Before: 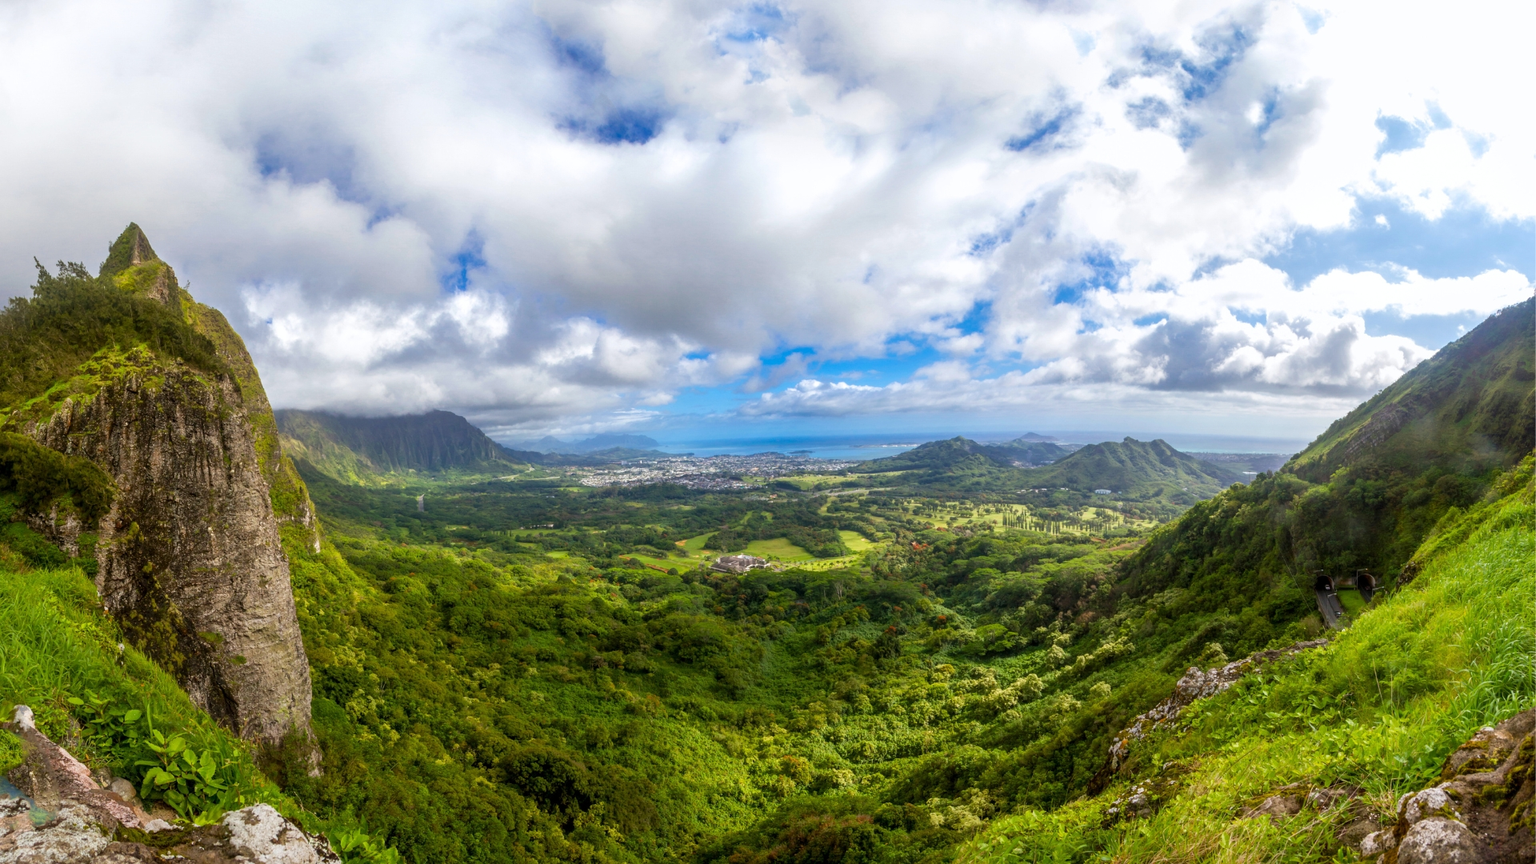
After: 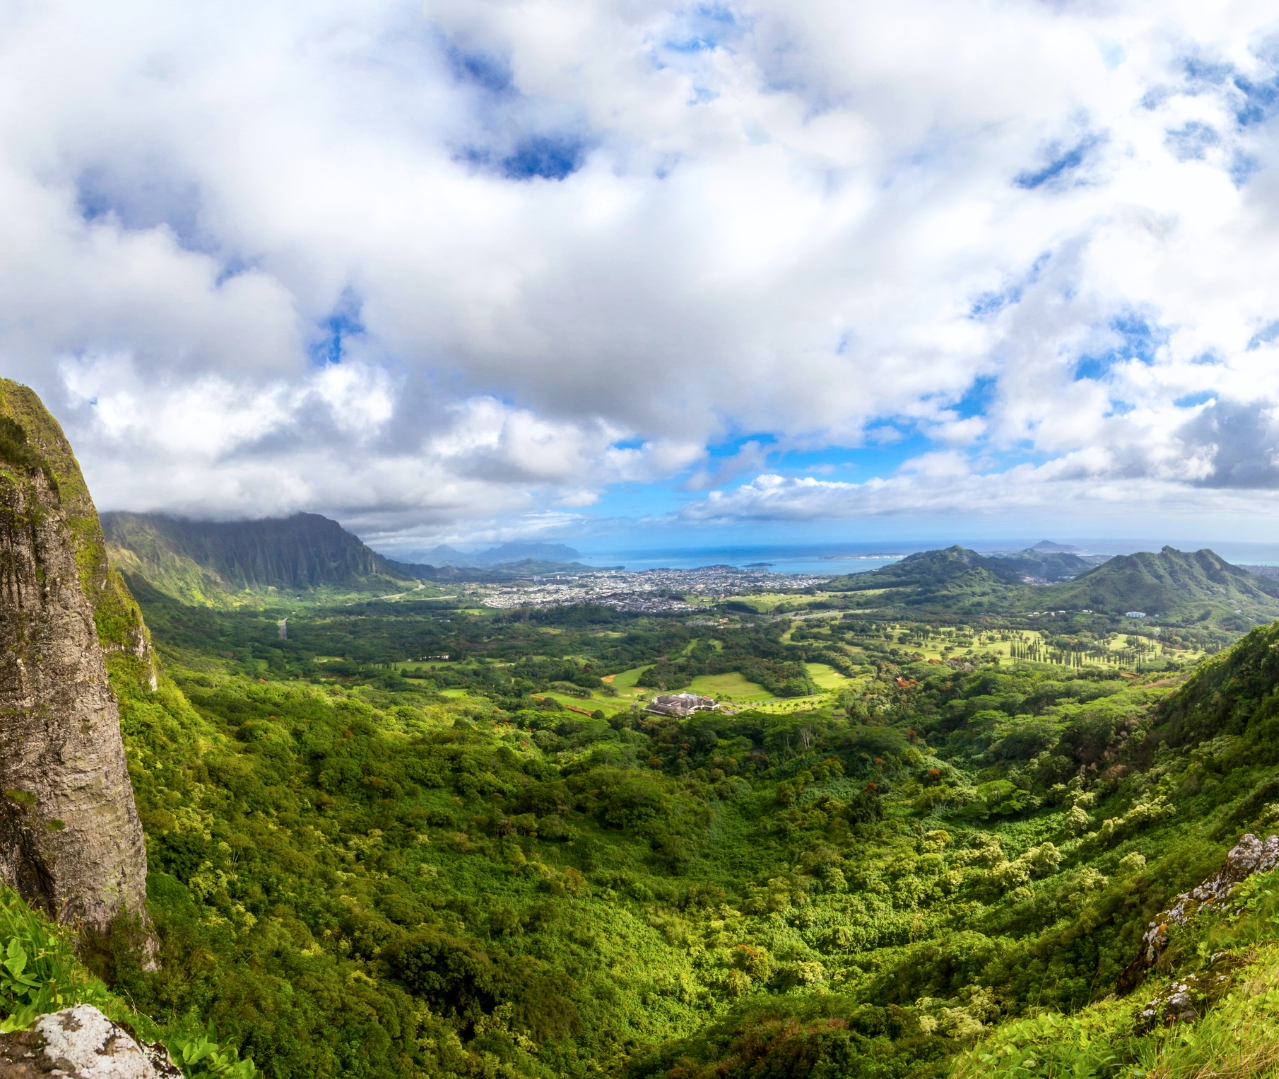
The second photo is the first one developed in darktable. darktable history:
contrast brightness saturation: contrast 0.15, brightness 0.05
crop and rotate: left 12.673%, right 20.66%
